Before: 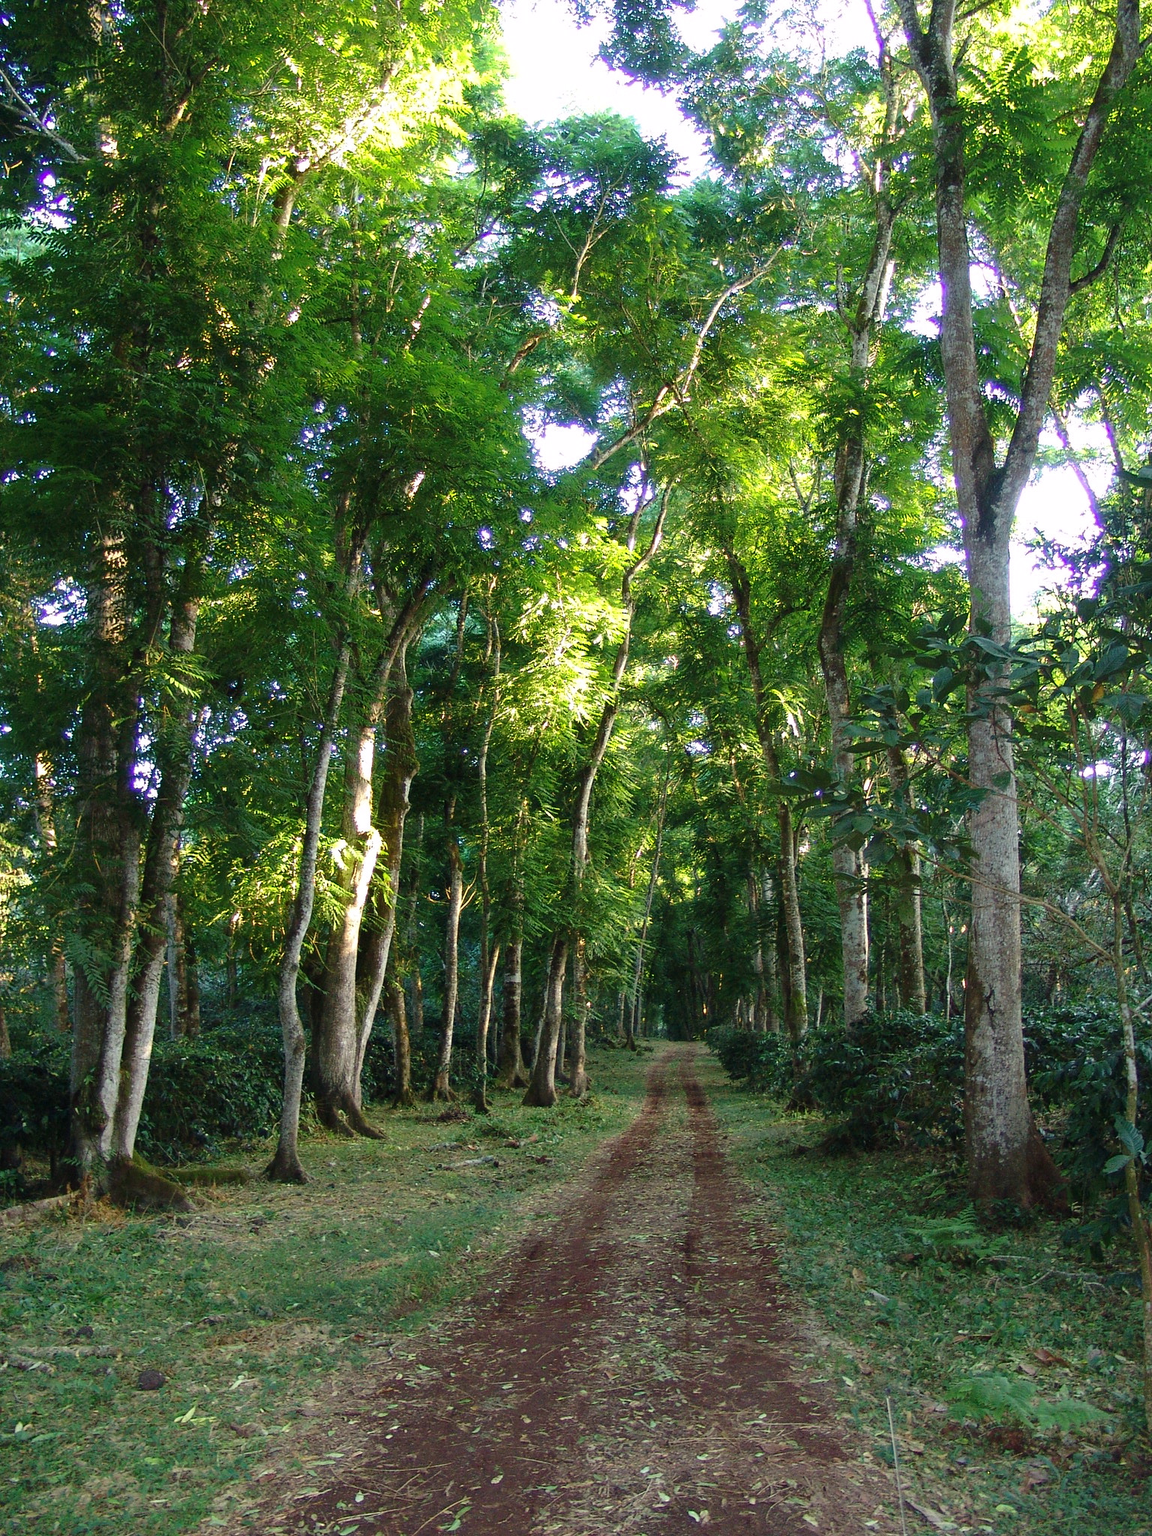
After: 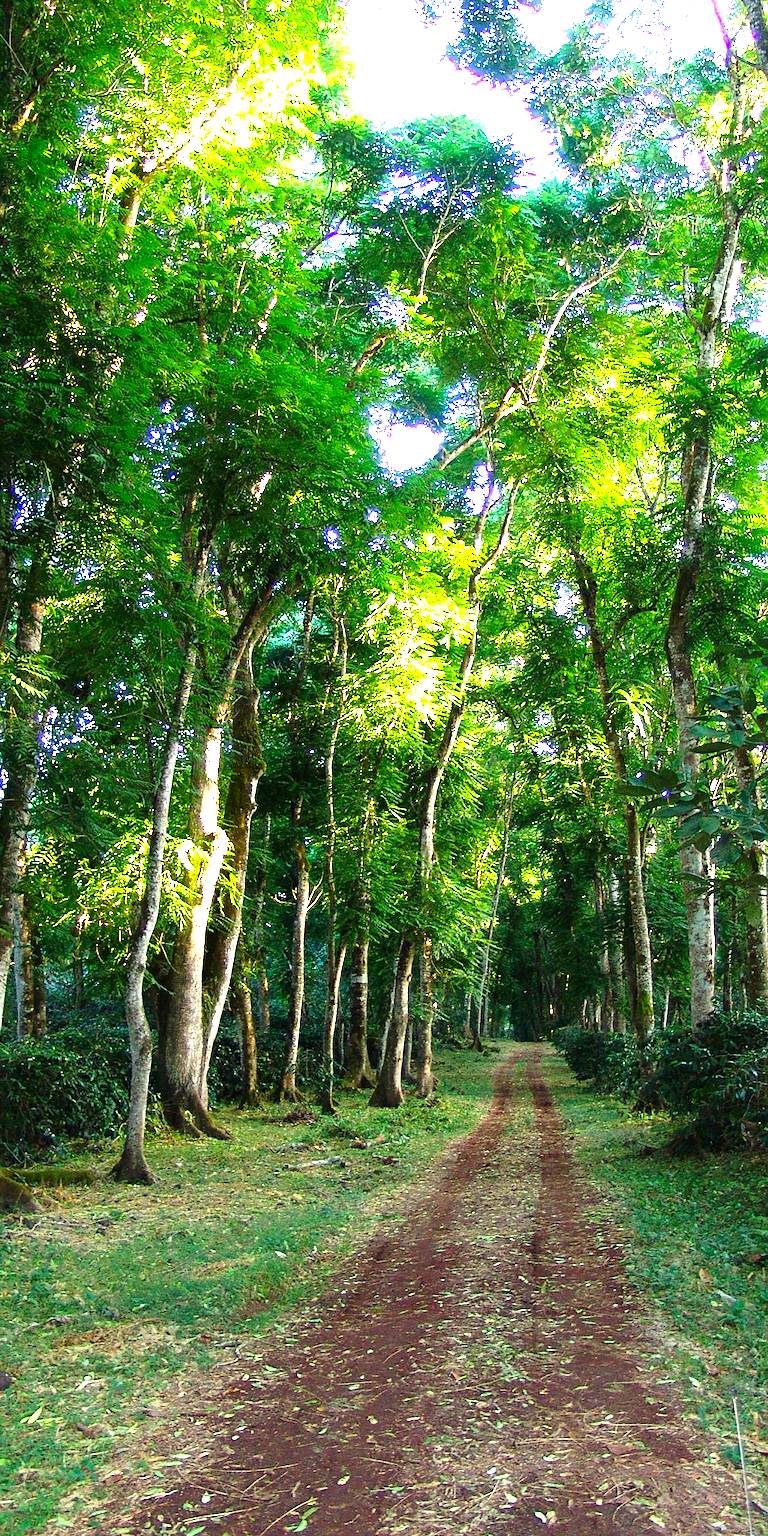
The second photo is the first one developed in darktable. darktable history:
tone equalizer: -8 EV -0.768 EV, -7 EV -0.692 EV, -6 EV -0.565 EV, -5 EV -0.41 EV, -3 EV 0.398 EV, -2 EV 0.6 EV, -1 EV 0.692 EV, +0 EV 0.743 EV
contrast brightness saturation: brightness -0.021, saturation 0.357
base curve: curves: ch0 [(0, 0) (0.303, 0.277) (1, 1)]
exposure: exposure 0.514 EV, compensate highlight preservation false
sharpen: amount 0.209
crop and rotate: left 13.359%, right 19.962%
